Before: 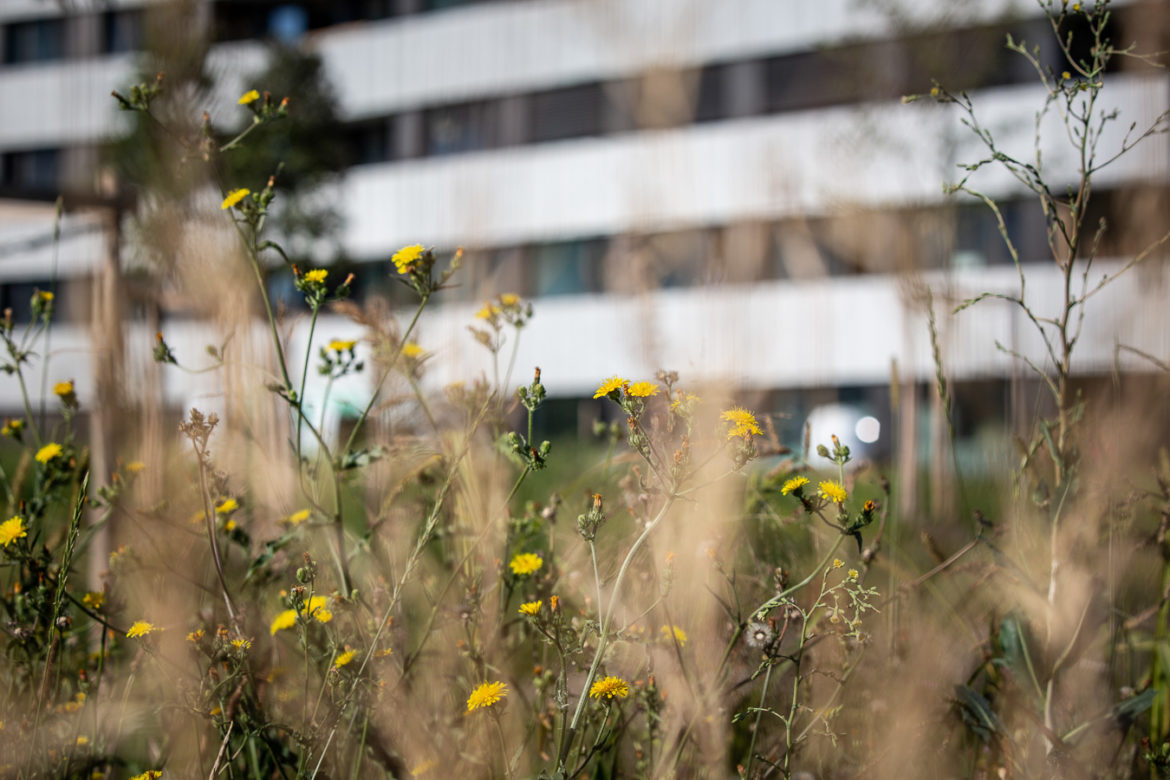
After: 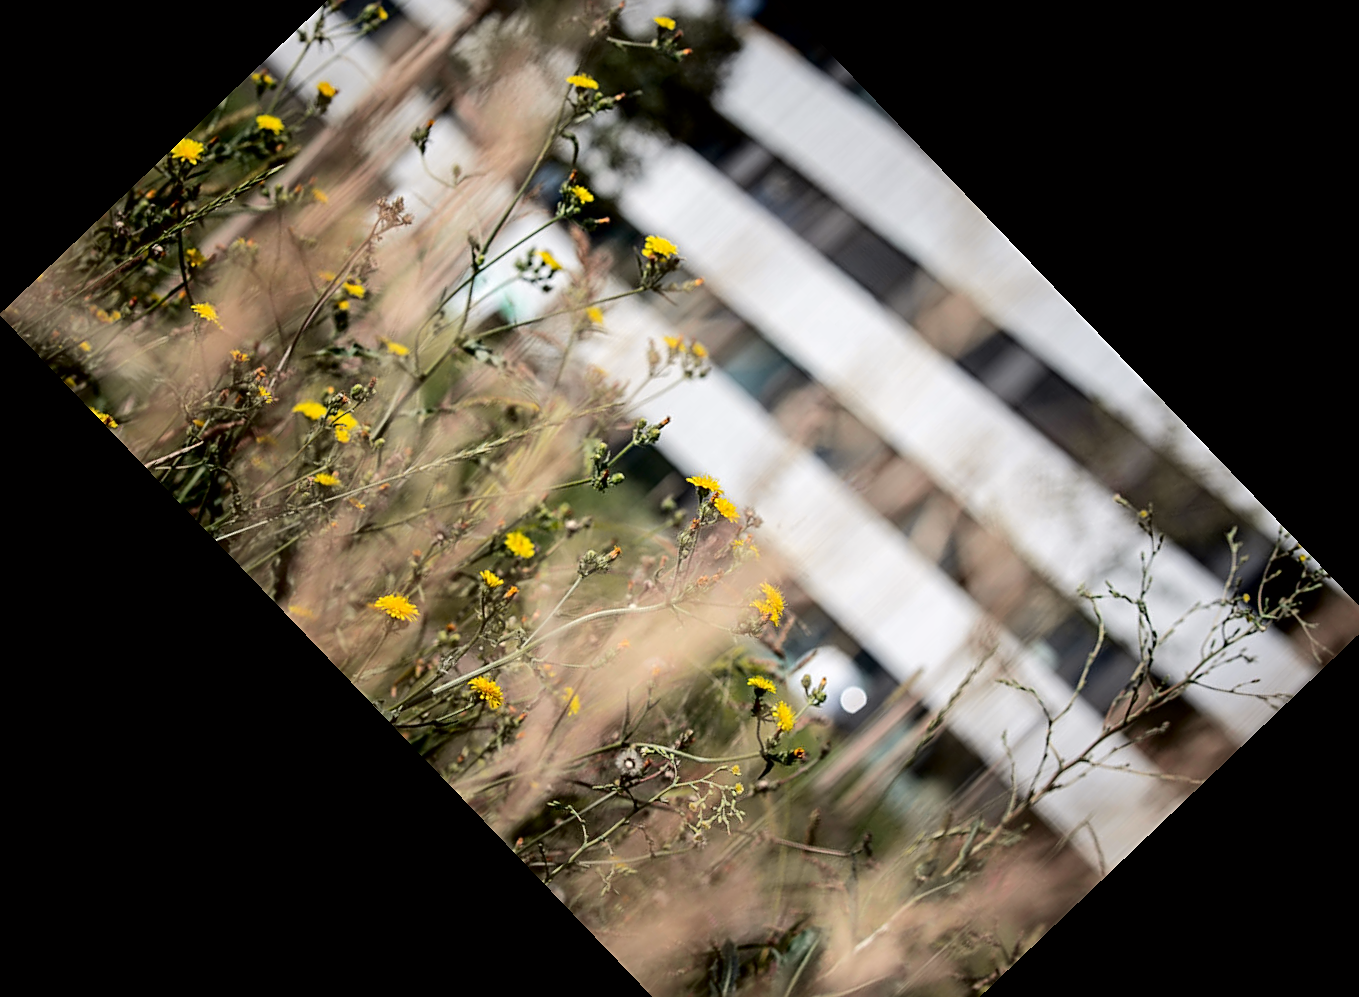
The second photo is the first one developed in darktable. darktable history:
sharpen: on, module defaults
crop and rotate: angle -46.26°, top 16.234%, right 0.912%, bottom 11.704%
white balance: red 1, blue 1
local contrast: mode bilateral grid, contrast 20, coarseness 50, detail 120%, midtone range 0.2
tone curve: curves: ch0 [(0.003, 0) (0.066, 0.017) (0.163, 0.09) (0.264, 0.238) (0.395, 0.421) (0.517, 0.575) (0.633, 0.687) (0.791, 0.814) (1, 1)]; ch1 [(0, 0) (0.149, 0.17) (0.327, 0.339) (0.39, 0.403) (0.456, 0.463) (0.501, 0.502) (0.512, 0.507) (0.53, 0.533) (0.575, 0.592) (0.671, 0.655) (0.729, 0.679) (1, 1)]; ch2 [(0, 0) (0.337, 0.382) (0.464, 0.47) (0.501, 0.502) (0.527, 0.532) (0.563, 0.555) (0.615, 0.61) (0.663, 0.68) (1, 1)], color space Lab, independent channels, preserve colors none
